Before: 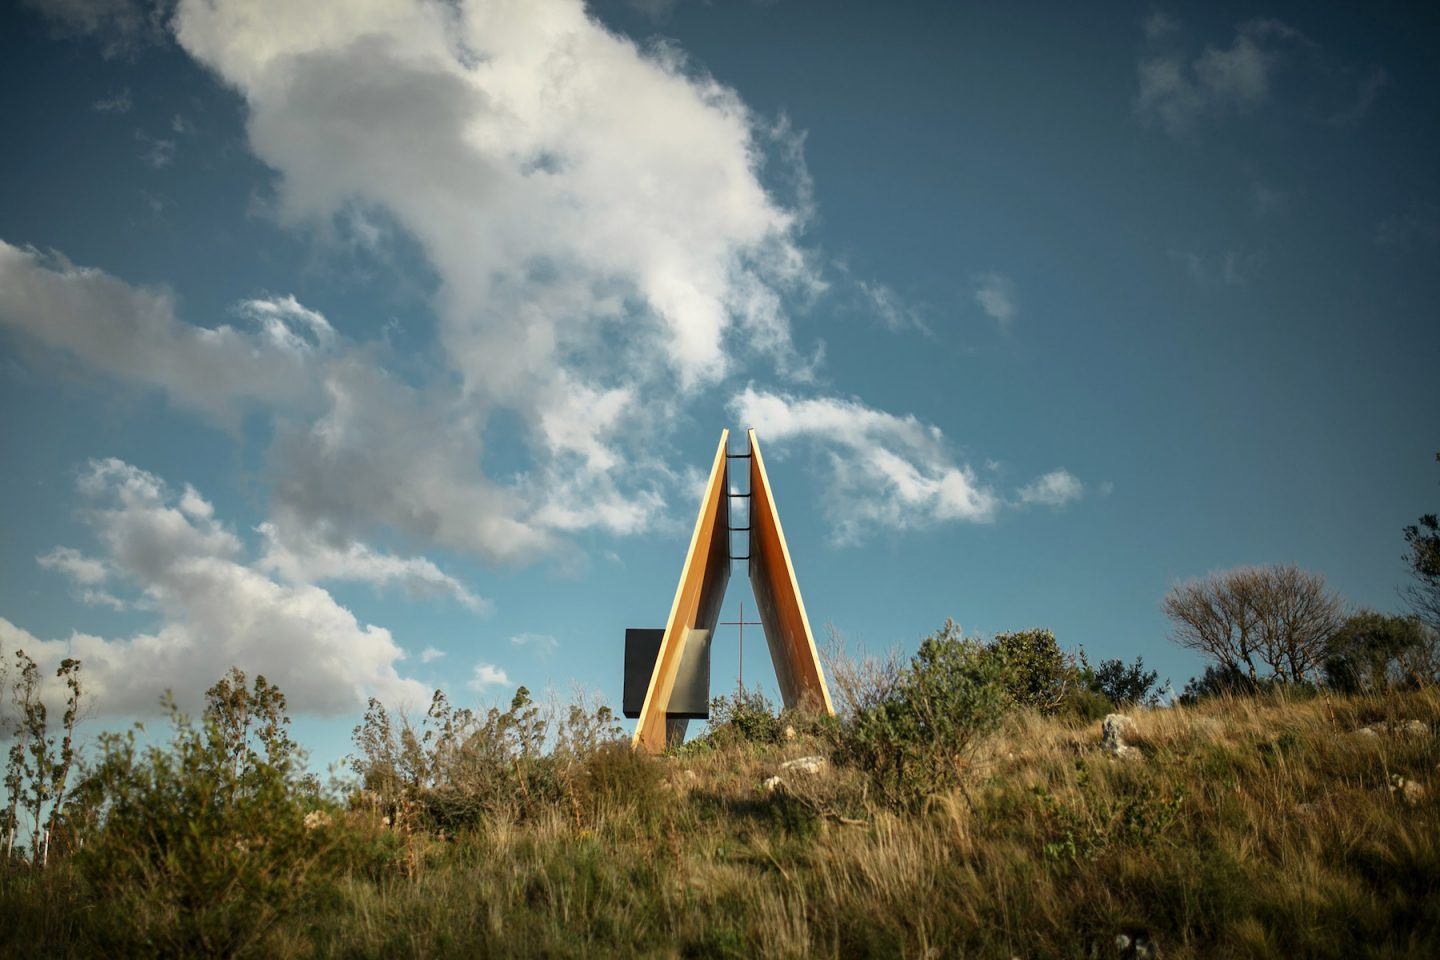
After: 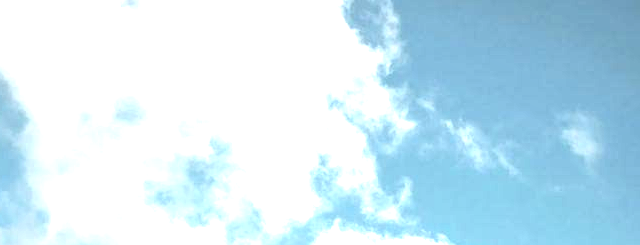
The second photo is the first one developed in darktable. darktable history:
tone equalizer: -8 EV -0.432 EV, -7 EV -0.395 EV, -6 EV -0.355 EV, -5 EV -0.209 EV, -3 EV 0.227 EV, -2 EV 0.319 EV, -1 EV 0.391 EV, +0 EV 0.435 EV
crop: left 28.766%, top 16.873%, right 26.735%, bottom 57.59%
local contrast: highlights 35%, detail 135%
exposure: black level correction -0.002, exposure 1.353 EV, compensate highlight preservation false
